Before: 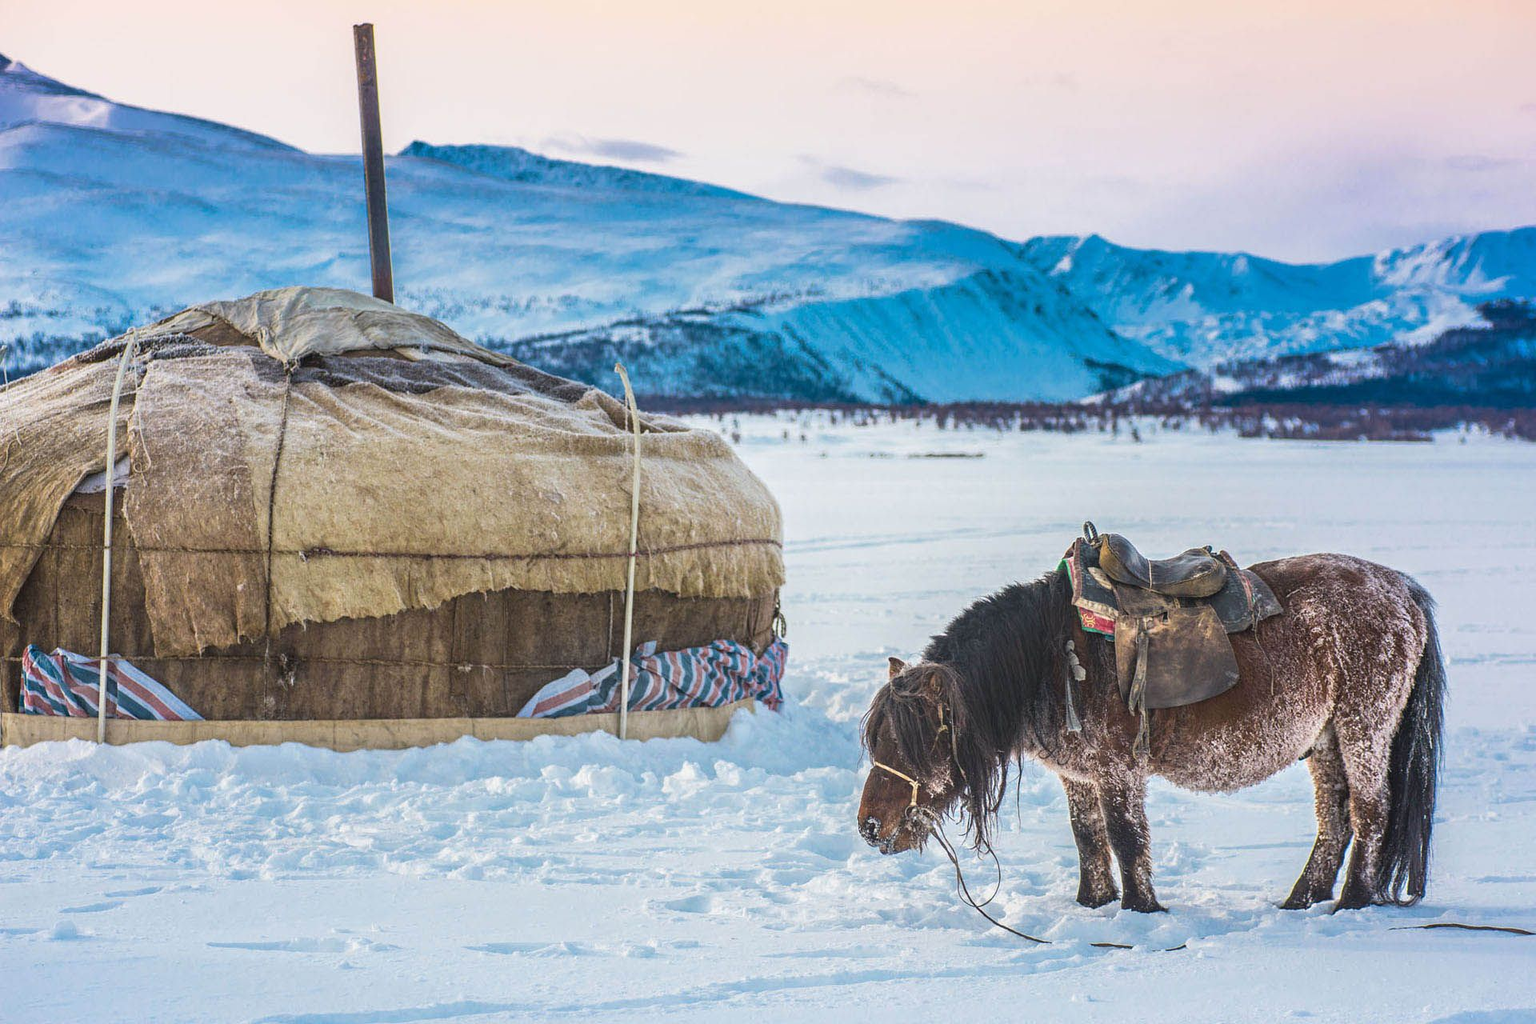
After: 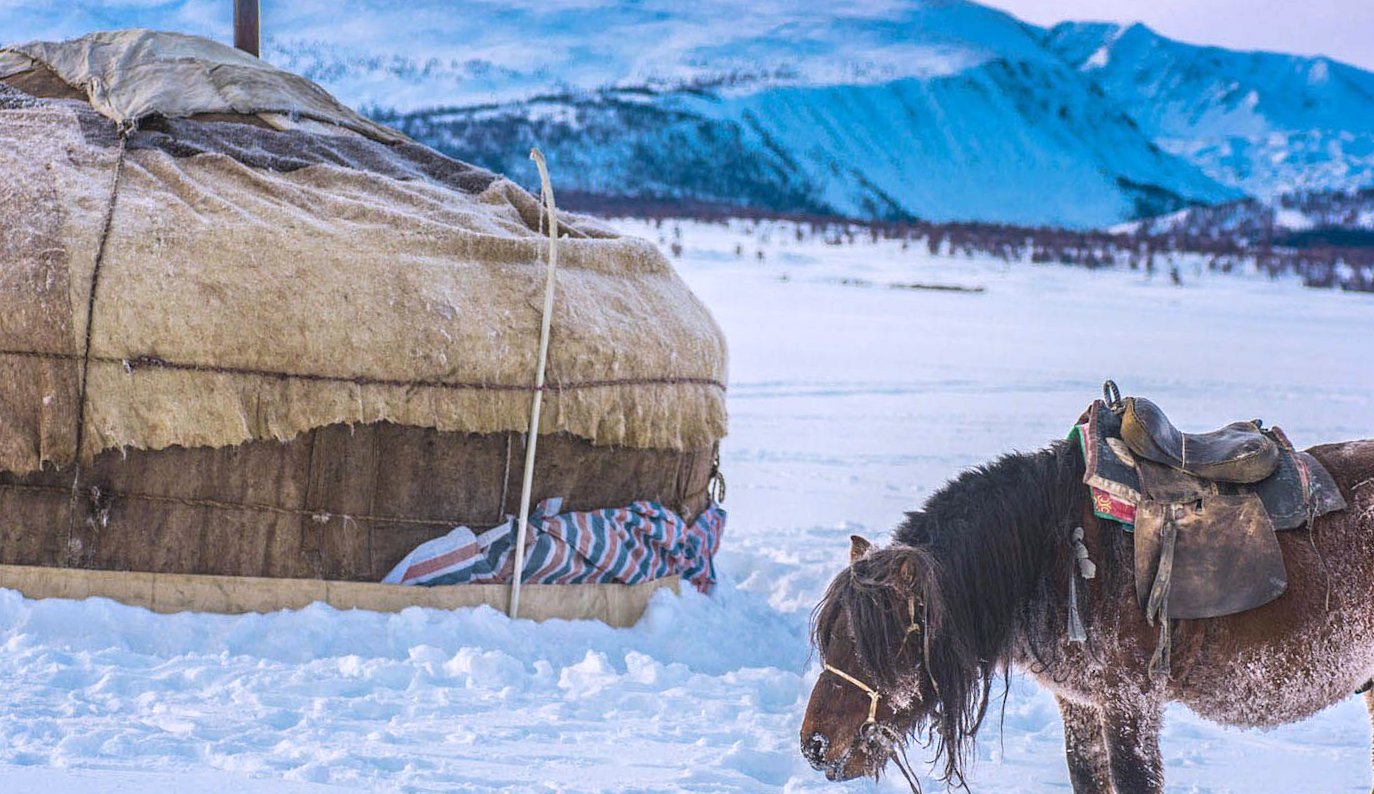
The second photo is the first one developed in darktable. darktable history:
crop and rotate: angle -3.37°, left 9.79%, top 20.73%, right 12.42%, bottom 11.82%
white balance: red 1.004, blue 1.096
